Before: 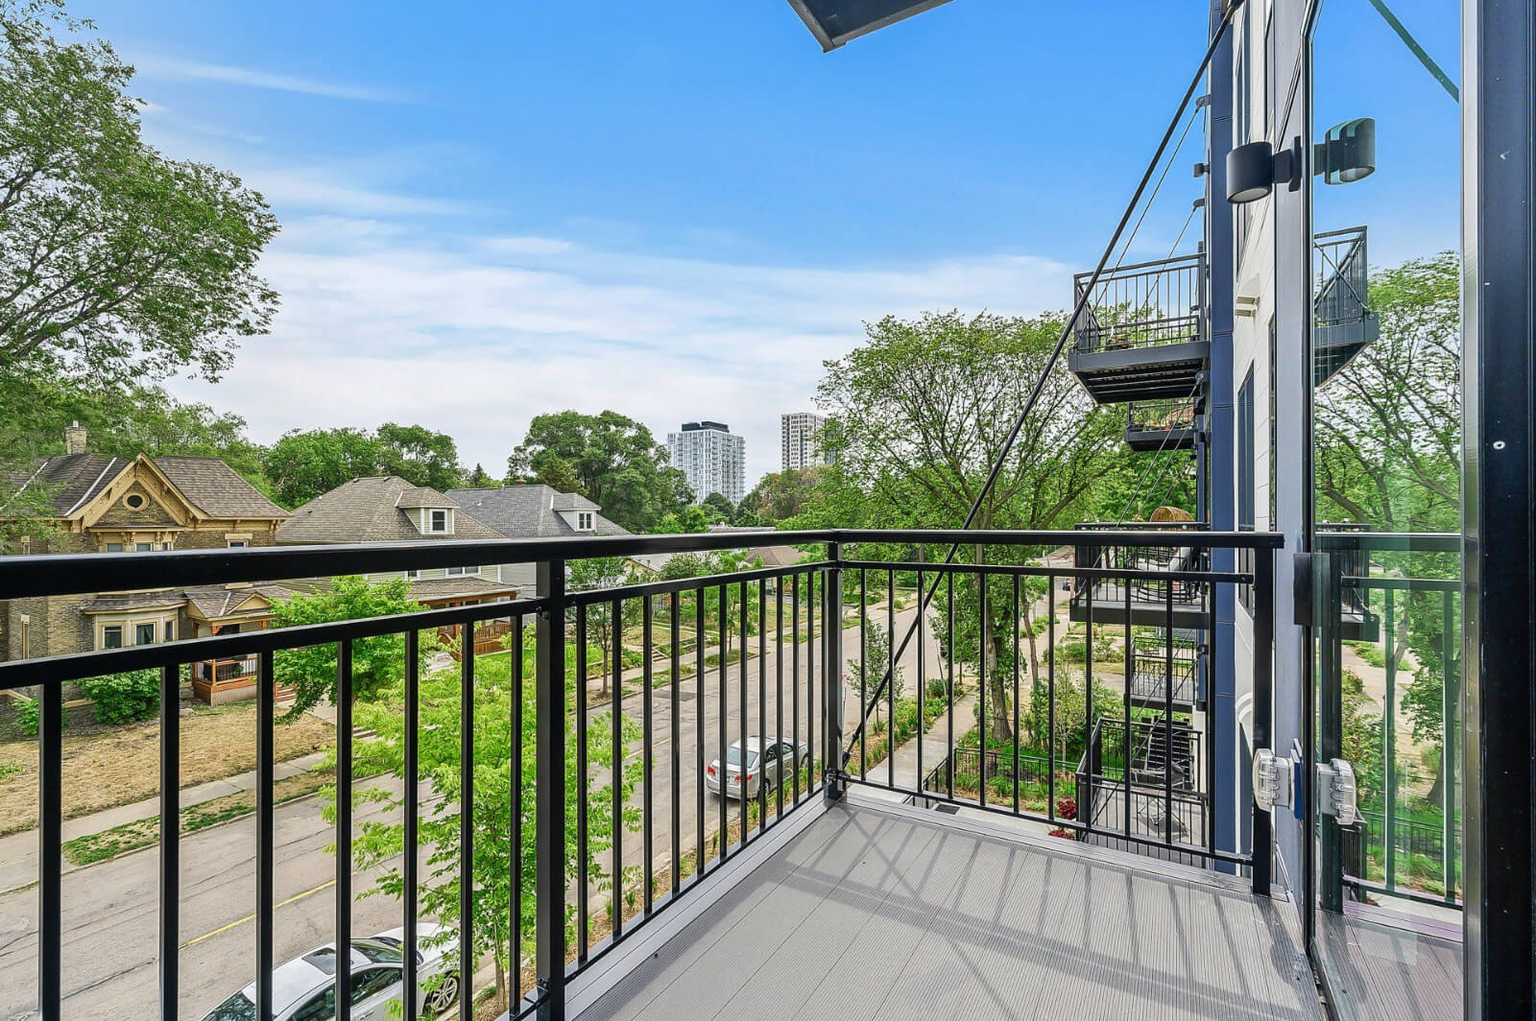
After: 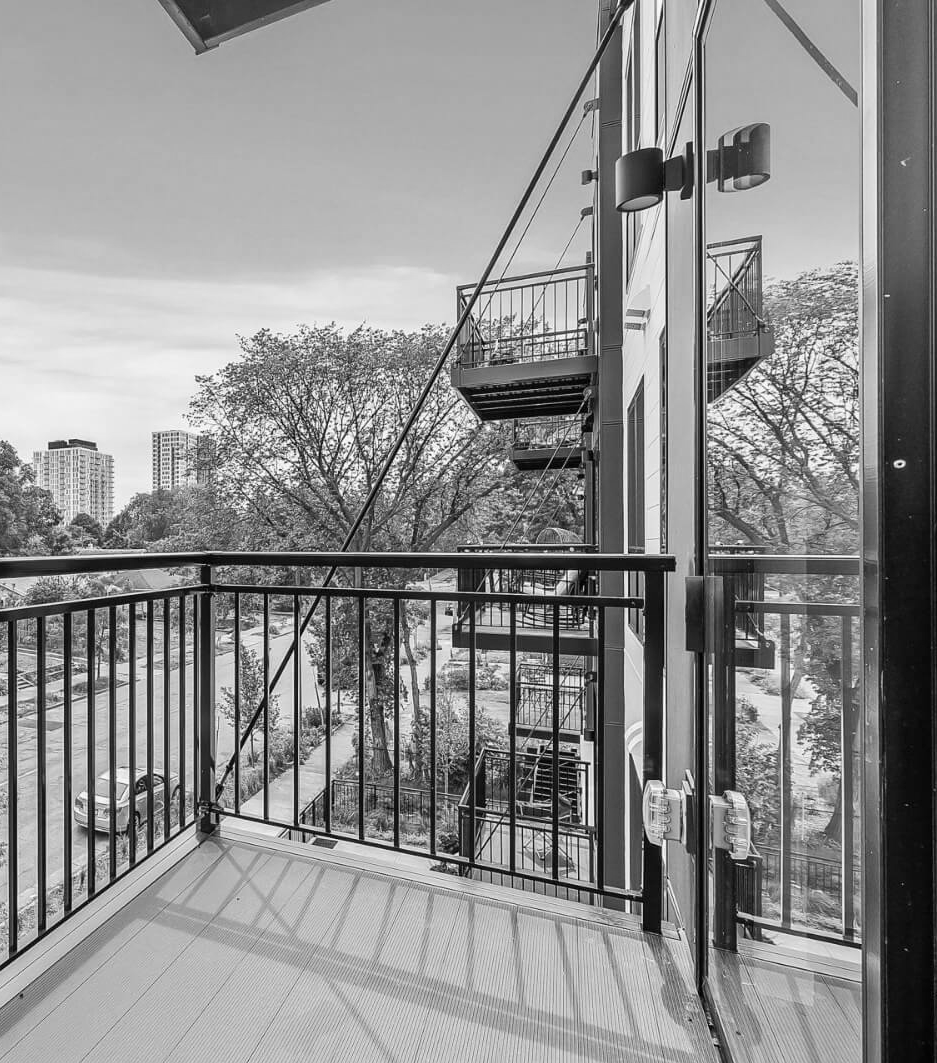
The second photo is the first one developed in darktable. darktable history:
crop: left 41.402%
base curve: curves: ch0 [(0, 0) (0.472, 0.508) (1, 1)]
monochrome: on, module defaults
